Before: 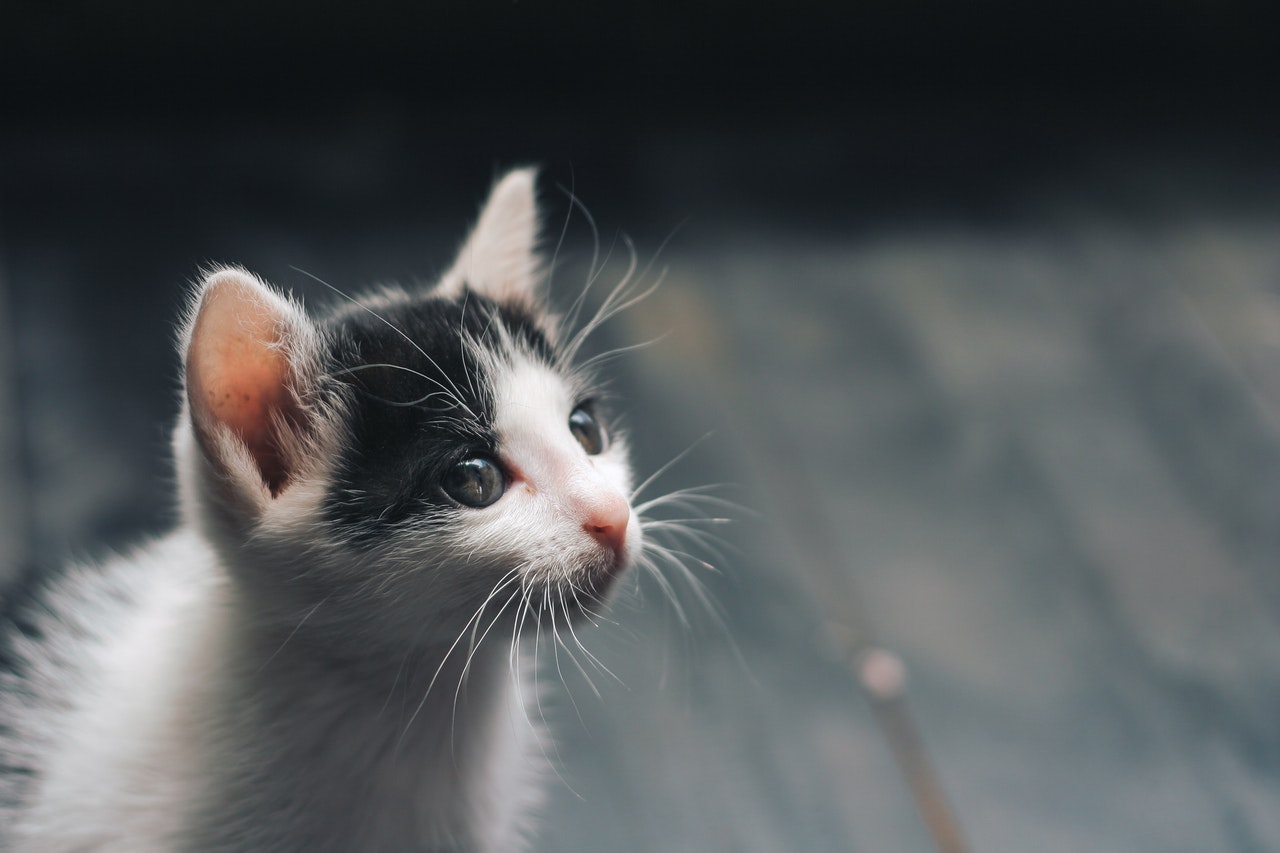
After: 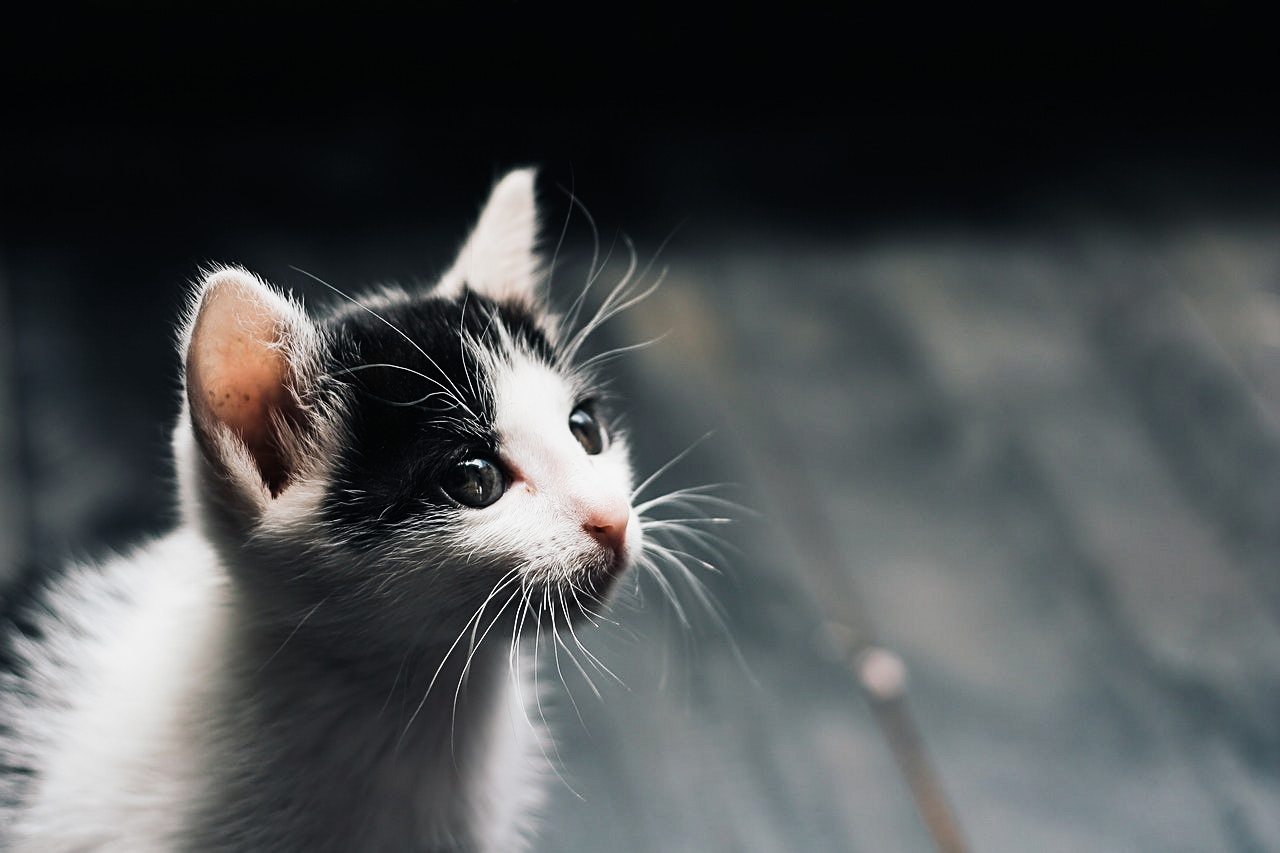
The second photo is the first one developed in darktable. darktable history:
contrast brightness saturation: contrast 0.1, saturation -0.3
sharpen: on, module defaults
sigmoid: contrast 1.86, skew 0.35
